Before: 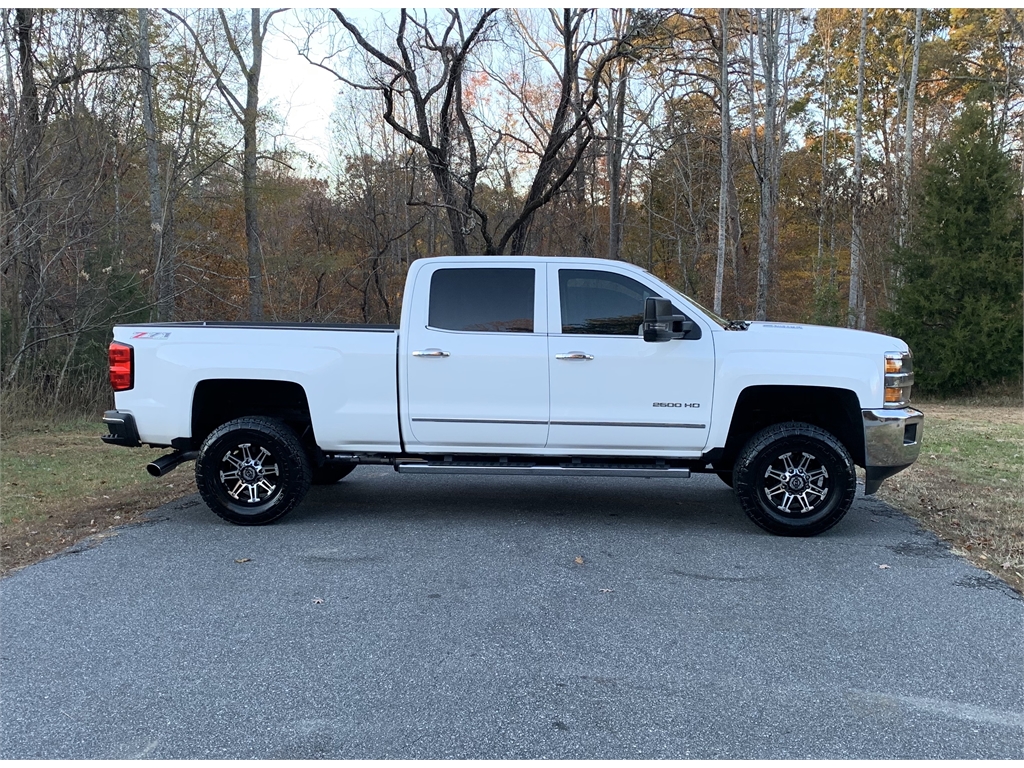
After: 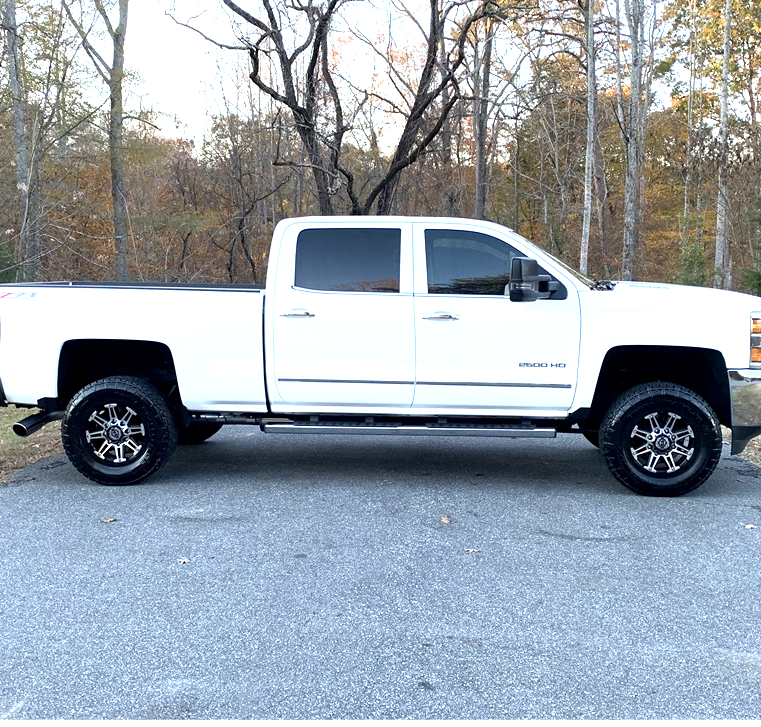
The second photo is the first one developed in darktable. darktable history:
exposure: black level correction 0.001, exposure 1.116 EV, compensate highlight preservation false
base curve: preserve colors none
crop and rotate: left 13.116%, top 5.333%, right 12.54%
